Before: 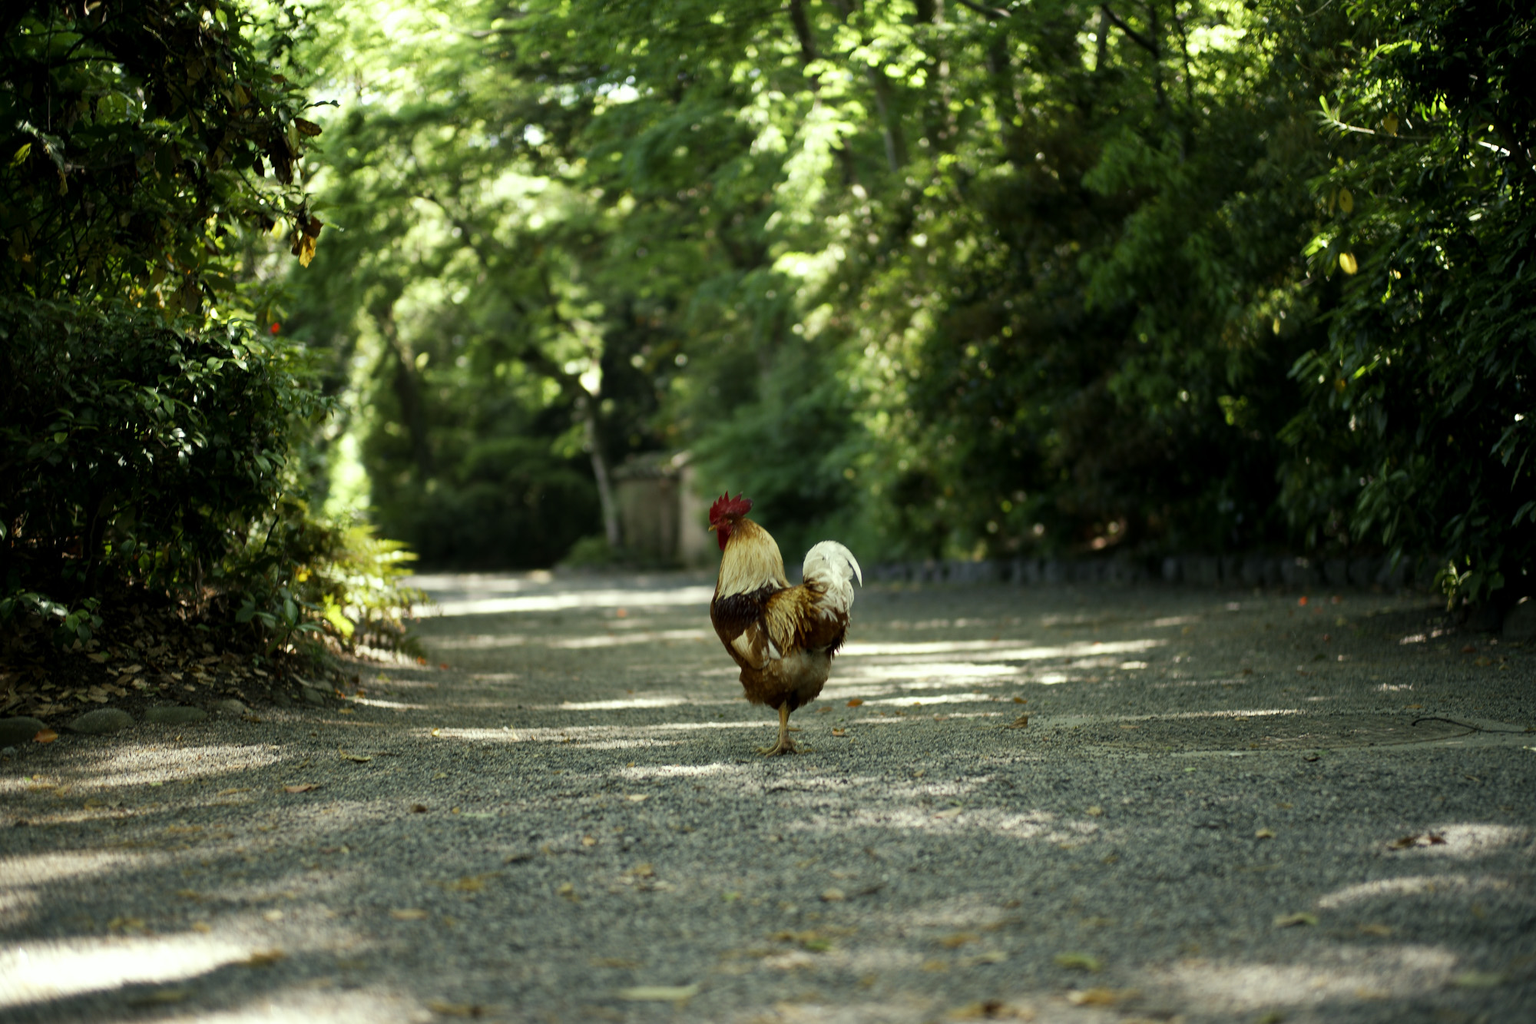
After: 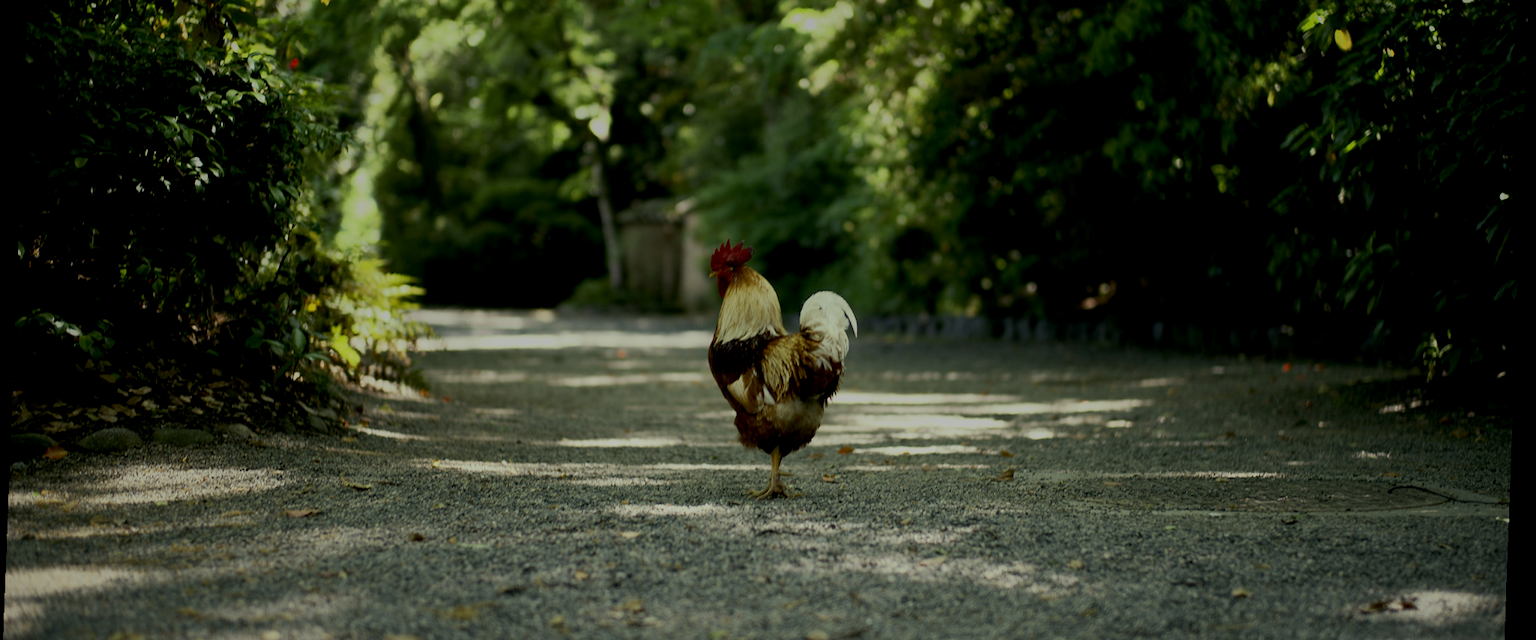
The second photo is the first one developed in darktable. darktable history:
rotate and perspective: rotation 2.17°, automatic cropping off
shadows and highlights: shadows -19.91, highlights -73.15
crop and rotate: top 25.357%, bottom 13.942%
exposure: black level correction 0.009, exposure -0.637 EV, compensate highlight preservation false
